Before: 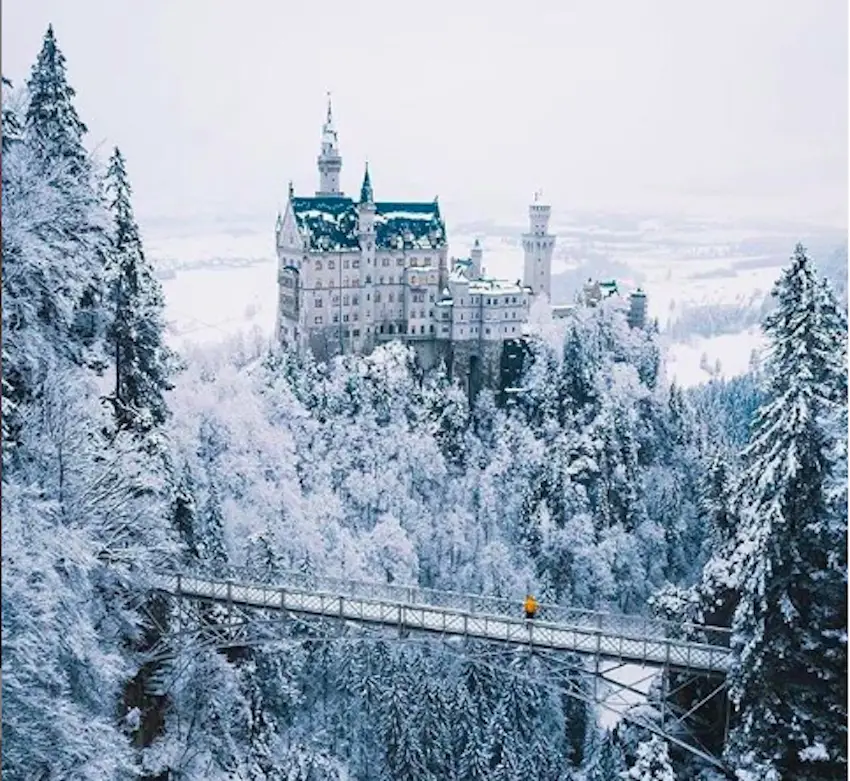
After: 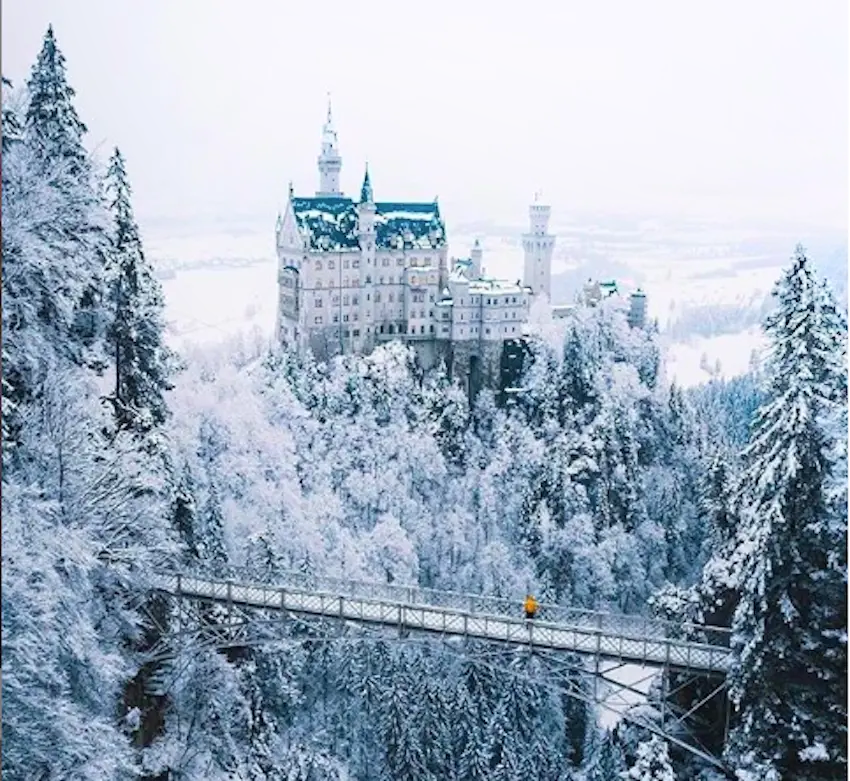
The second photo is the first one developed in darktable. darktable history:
exposure: exposure 0.023 EV, compensate highlight preservation false
shadows and highlights: shadows -22.38, highlights 47.18, highlights color adjustment 78.99%, soften with gaussian
